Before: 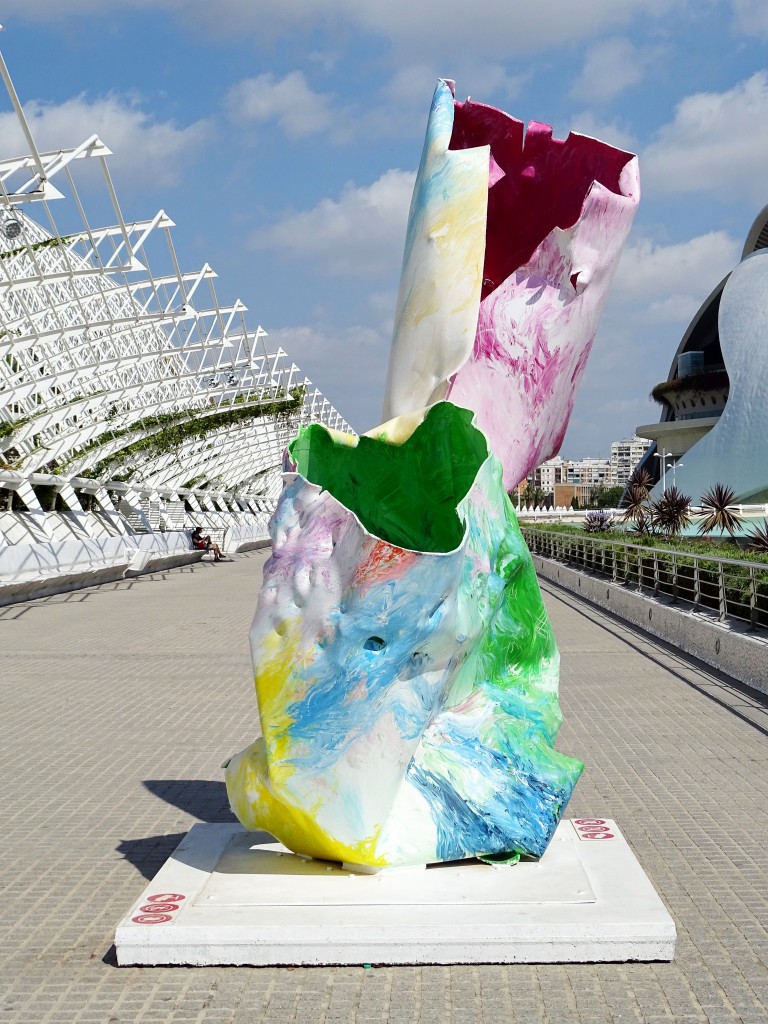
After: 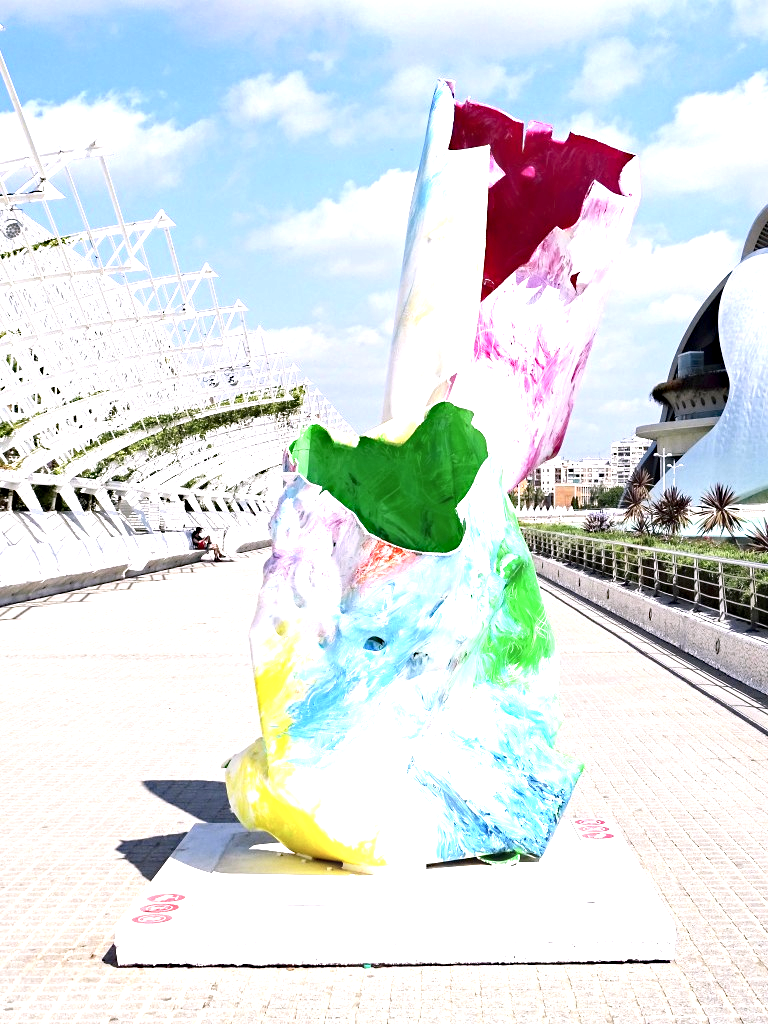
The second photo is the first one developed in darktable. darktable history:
haze removal: adaptive false
color balance rgb: highlights gain › chroma 2.006%, highlights gain › hue 293.29°, perceptual saturation grading › global saturation -0.155%, global vibrance -24.587%
exposure: black level correction 0, exposure 1.534 EV, compensate highlight preservation false
